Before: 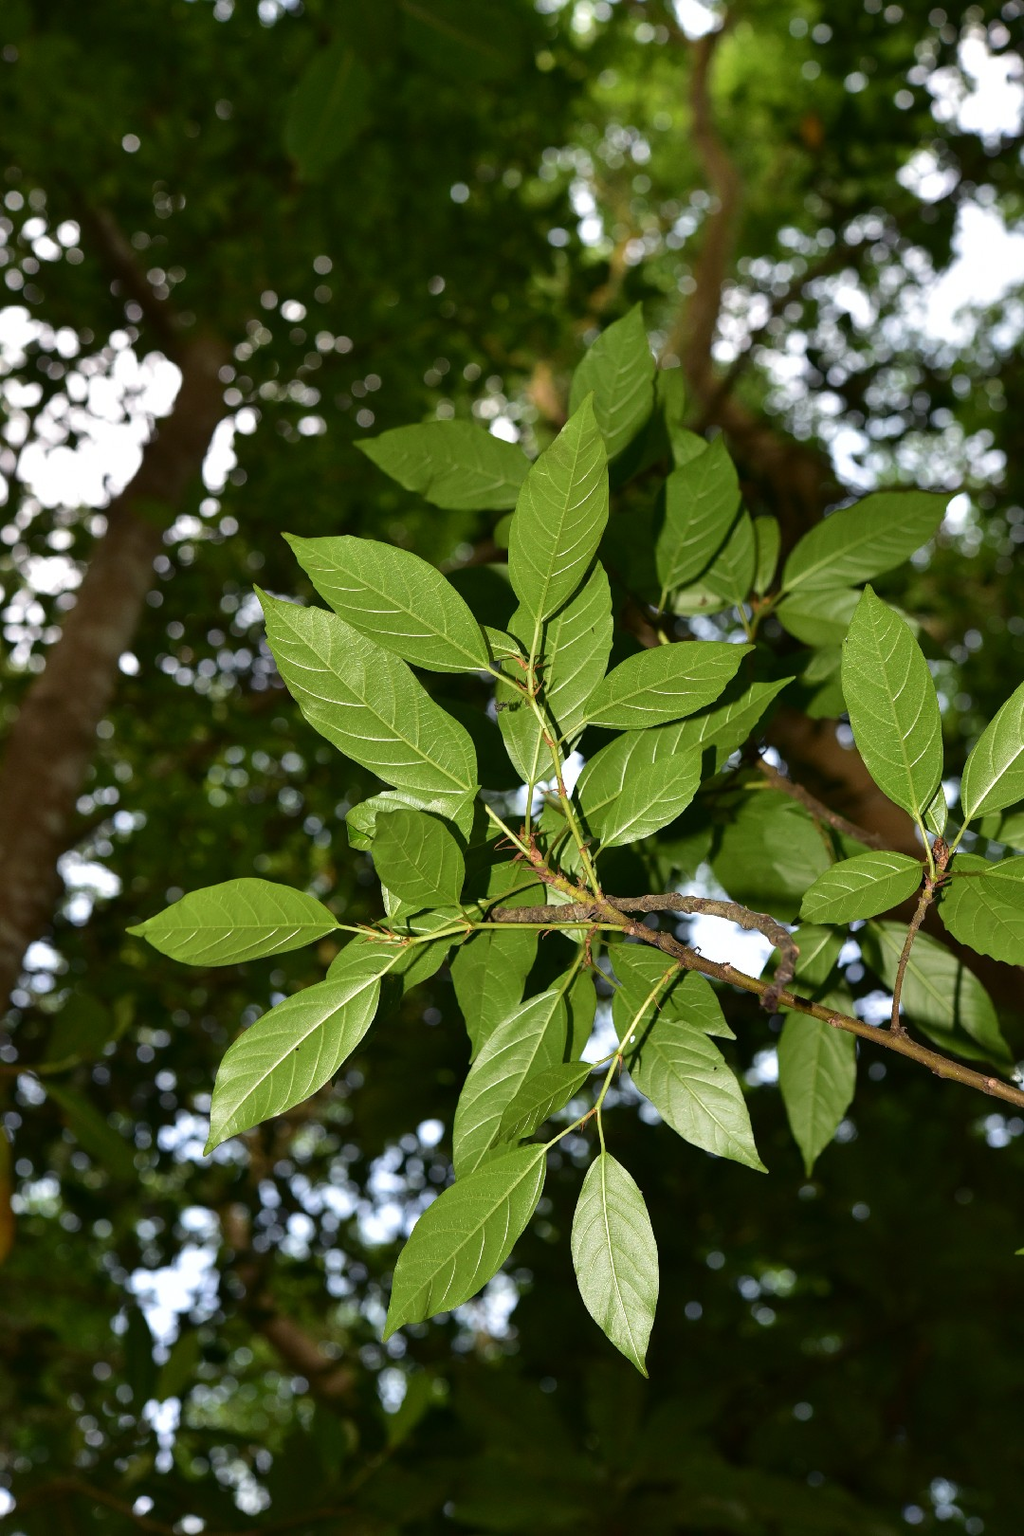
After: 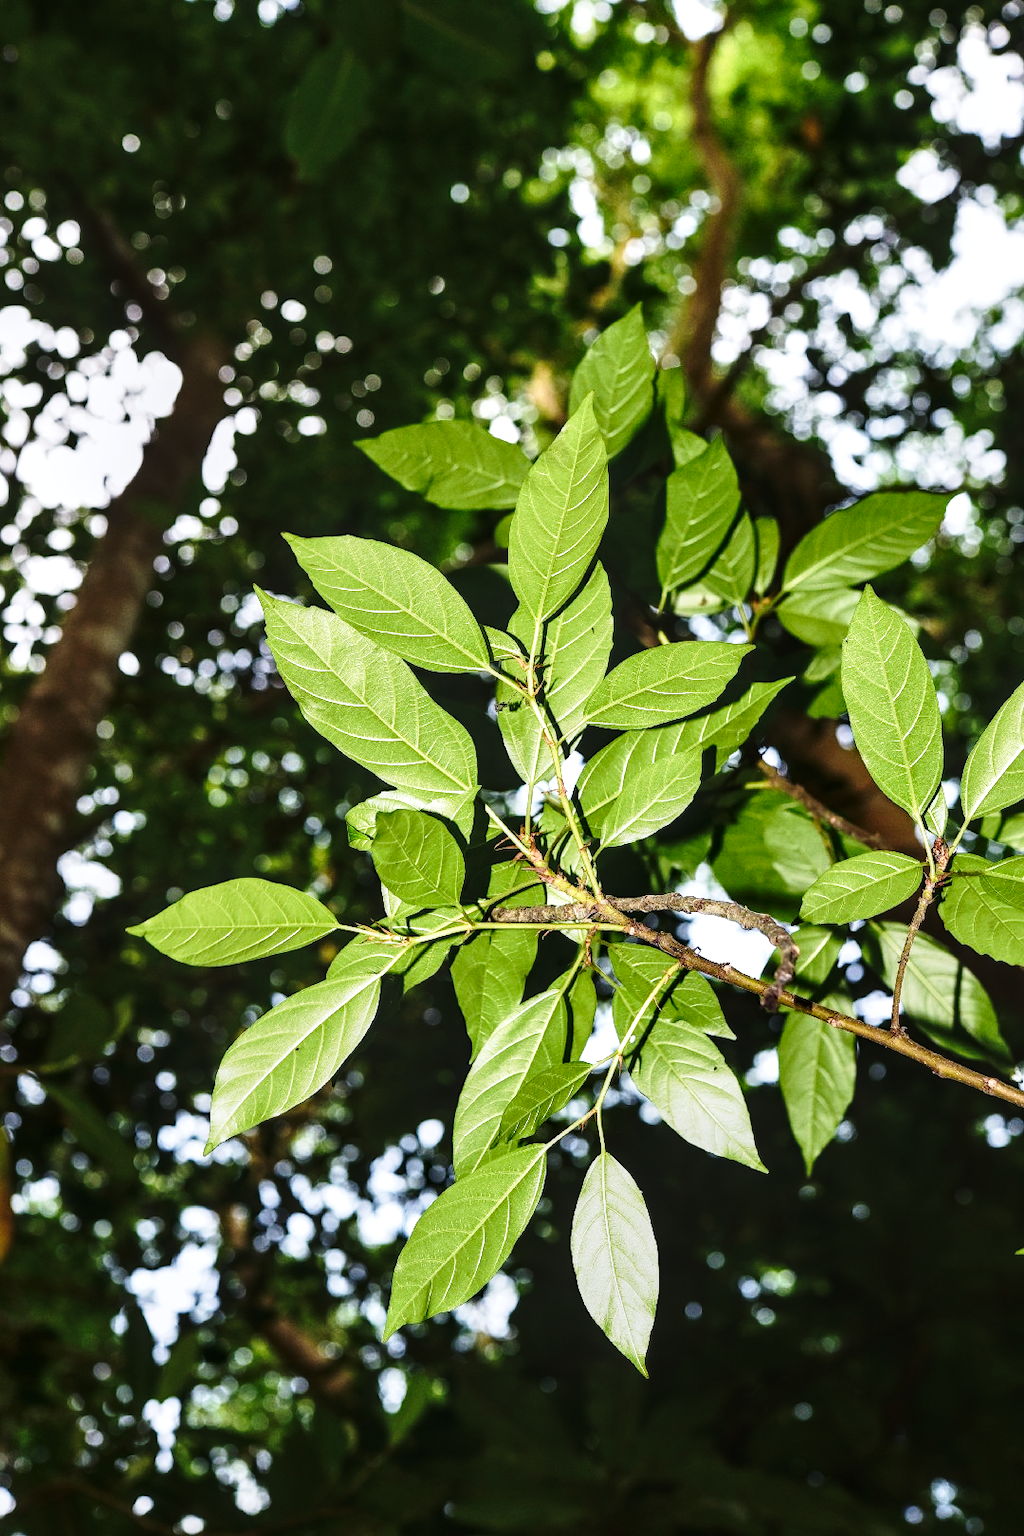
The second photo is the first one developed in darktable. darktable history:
color calibration: illuminant as shot in camera, x 0.358, y 0.373, temperature 4628.91 K
base curve: curves: ch0 [(0, 0) (0.028, 0.03) (0.121, 0.232) (0.46, 0.748) (0.859, 0.968) (1, 1)], preserve colors none
tone equalizer: -8 EV -0.75 EV, -7 EV -0.7 EV, -6 EV -0.6 EV, -5 EV -0.4 EV, -3 EV 0.4 EV, -2 EV 0.6 EV, -1 EV 0.7 EV, +0 EV 0.75 EV, edges refinement/feathering 500, mask exposure compensation -1.57 EV, preserve details no
local contrast: on, module defaults
